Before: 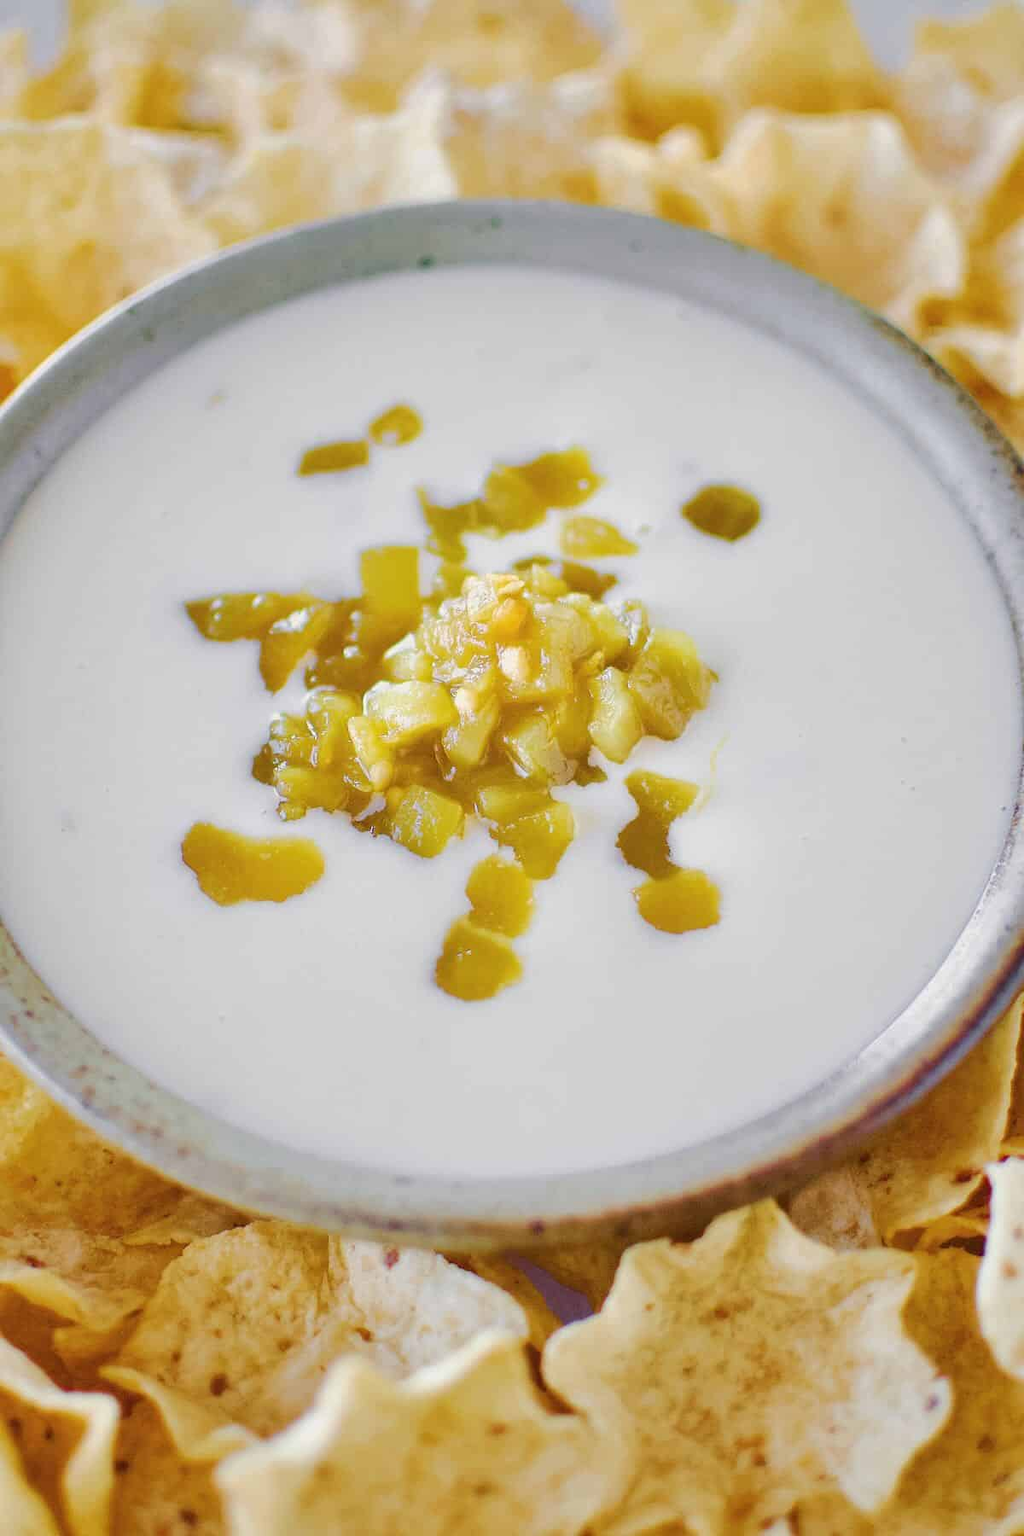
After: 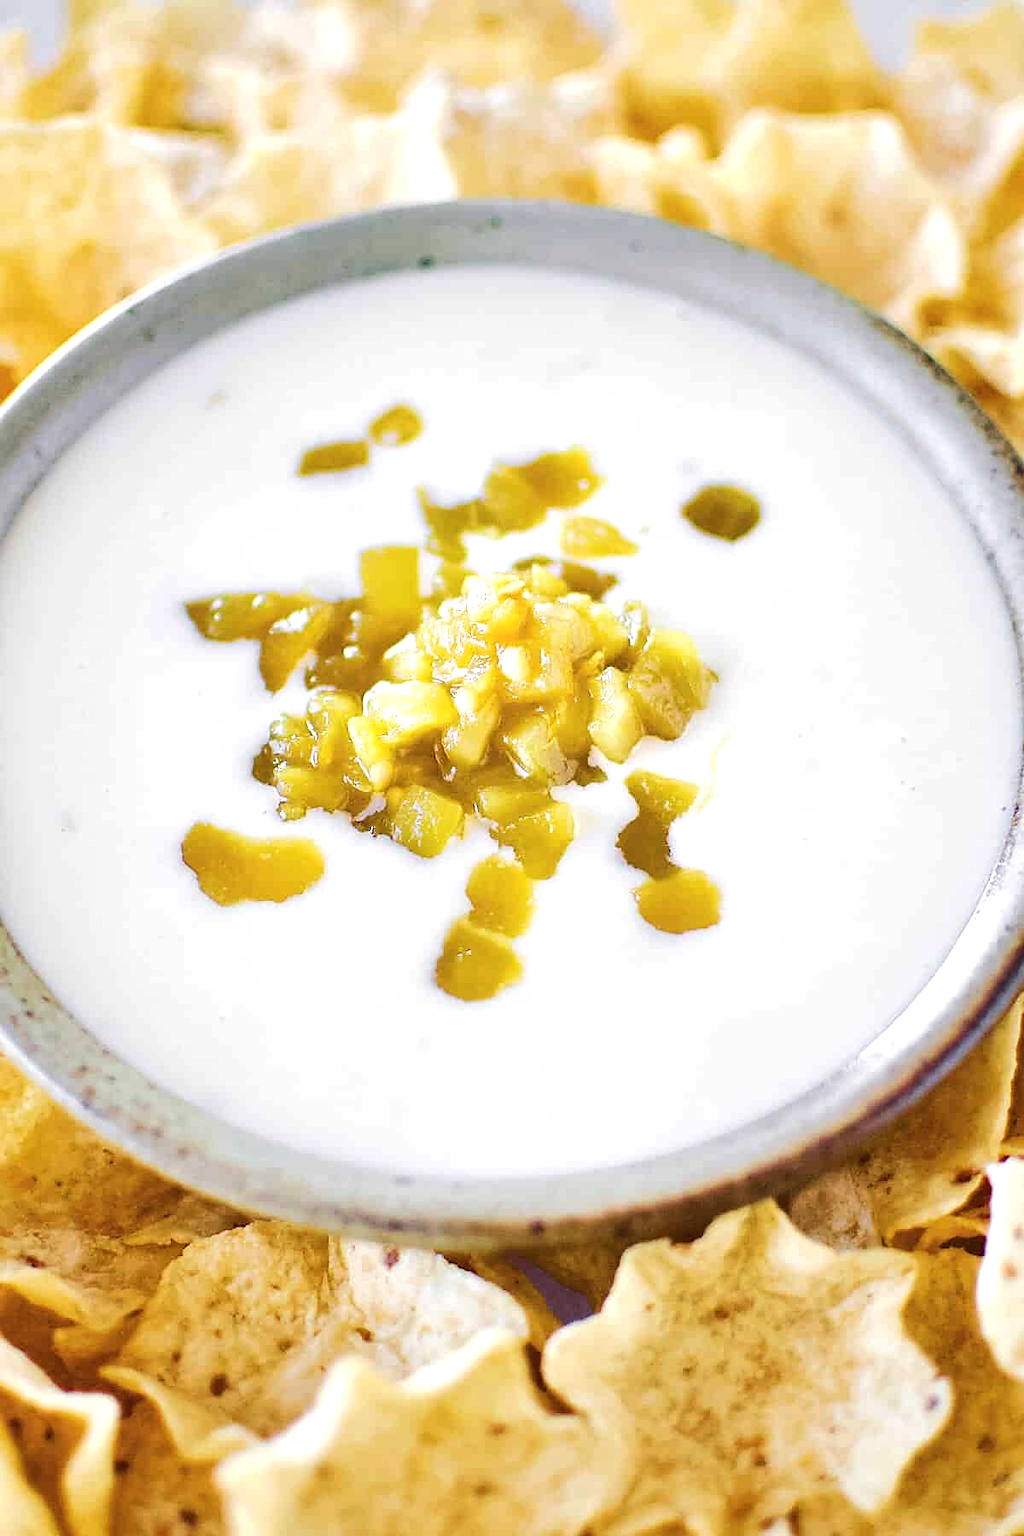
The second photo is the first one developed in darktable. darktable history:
tone equalizer: -8 EV -0.75 EV, -7 EV -0.7 EV, -6 EV -0.6 EV, -5 EV -0.4 EV, -3 EV 0.4 EV, -2 EV 0.6 EV, -1 EV 0.7 EV, +0 EV 0.75 EV, edges refinement/feathering 500, mask exposure compensation -1.57 EV, preserve details no
sharpen: radius 1.864, amount 0.398, threshold 1.271
